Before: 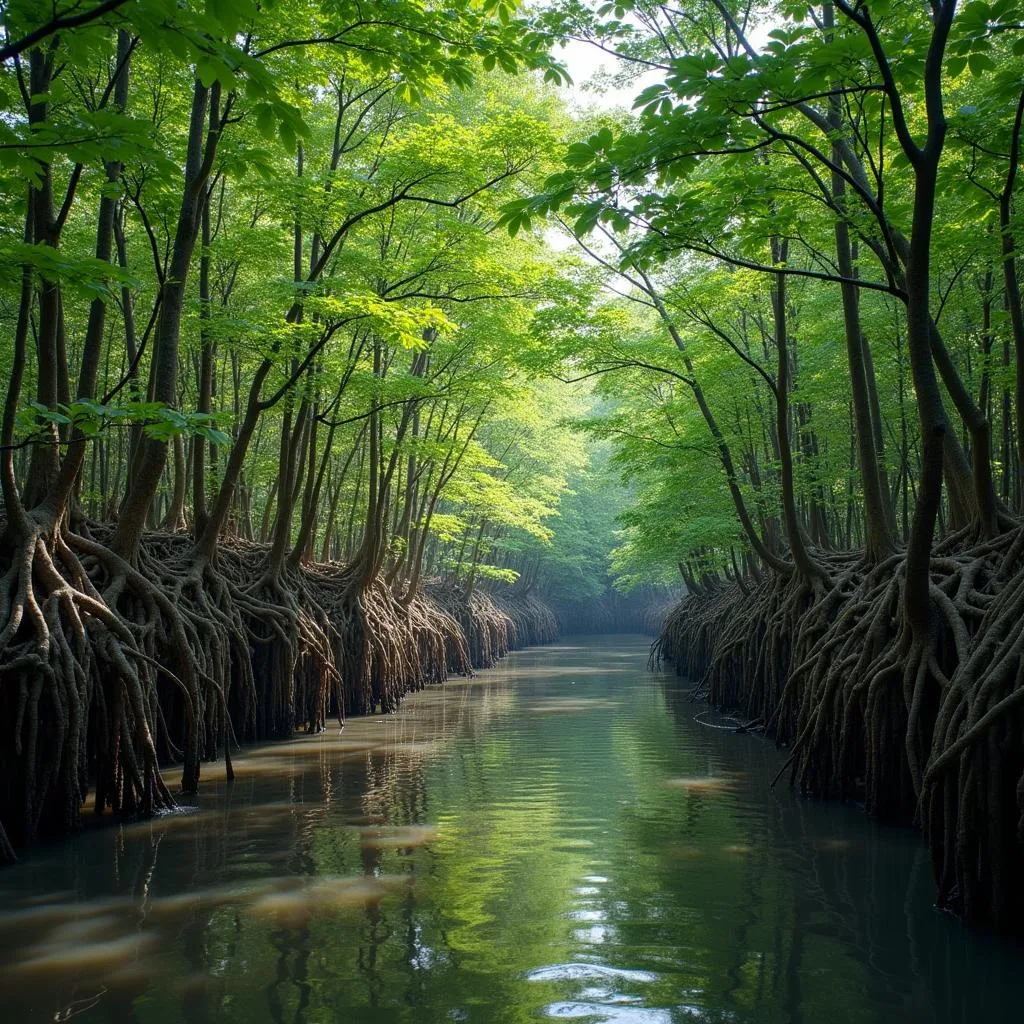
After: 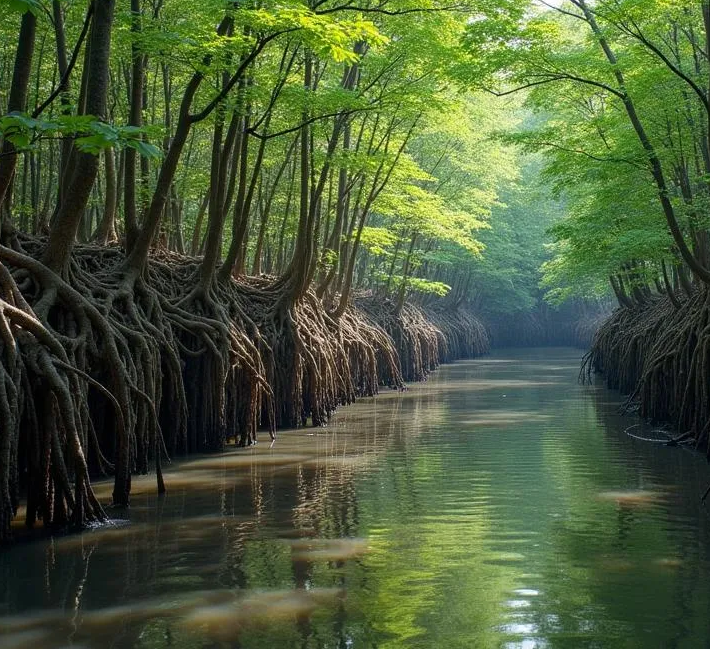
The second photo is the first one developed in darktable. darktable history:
crop: left 6.74%, top 28.117%, right 23.872%, bottom 8.436%
